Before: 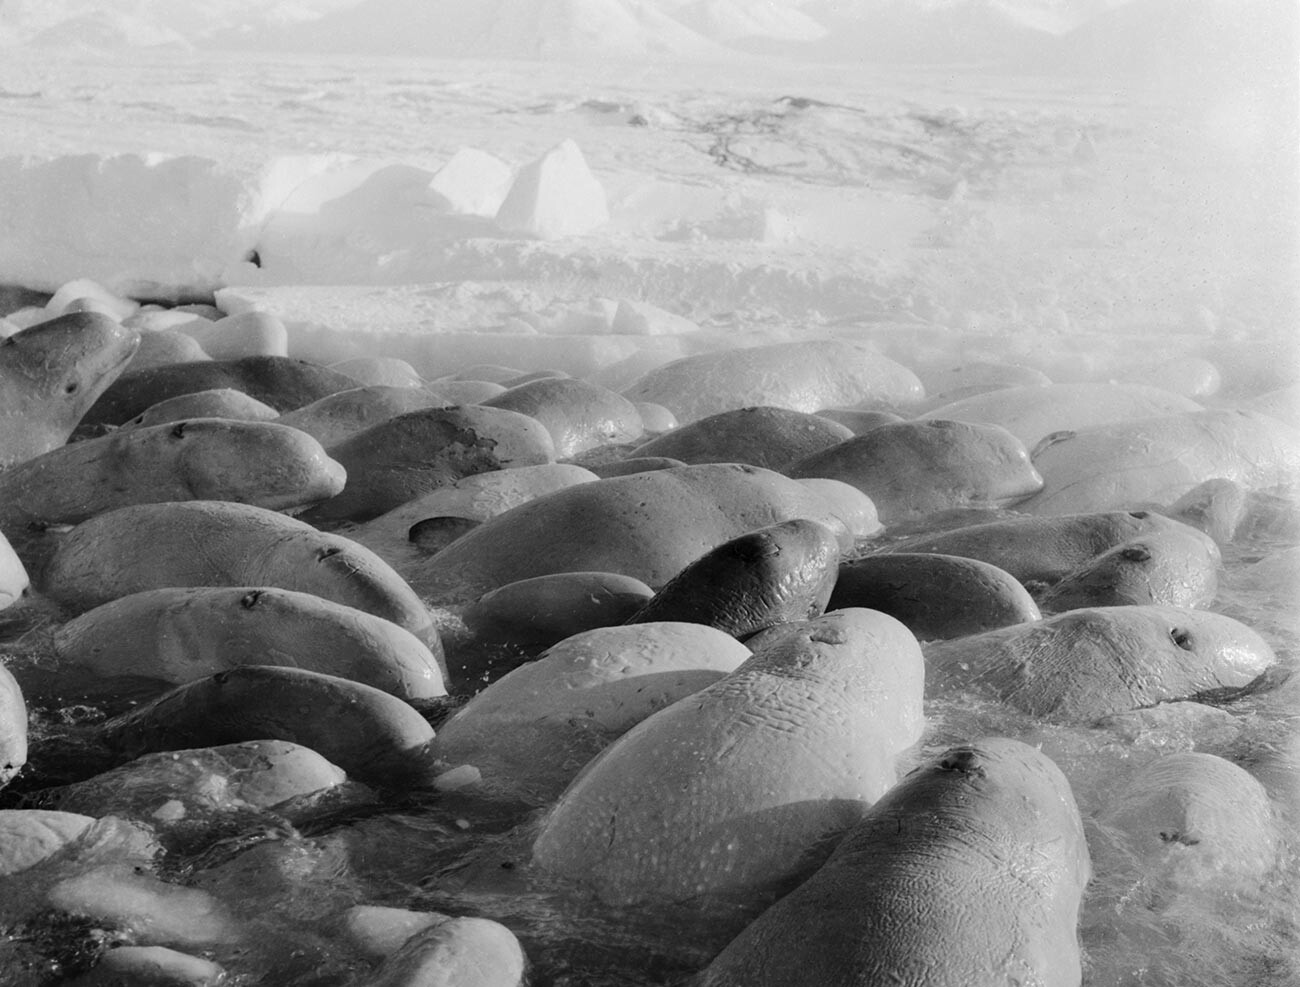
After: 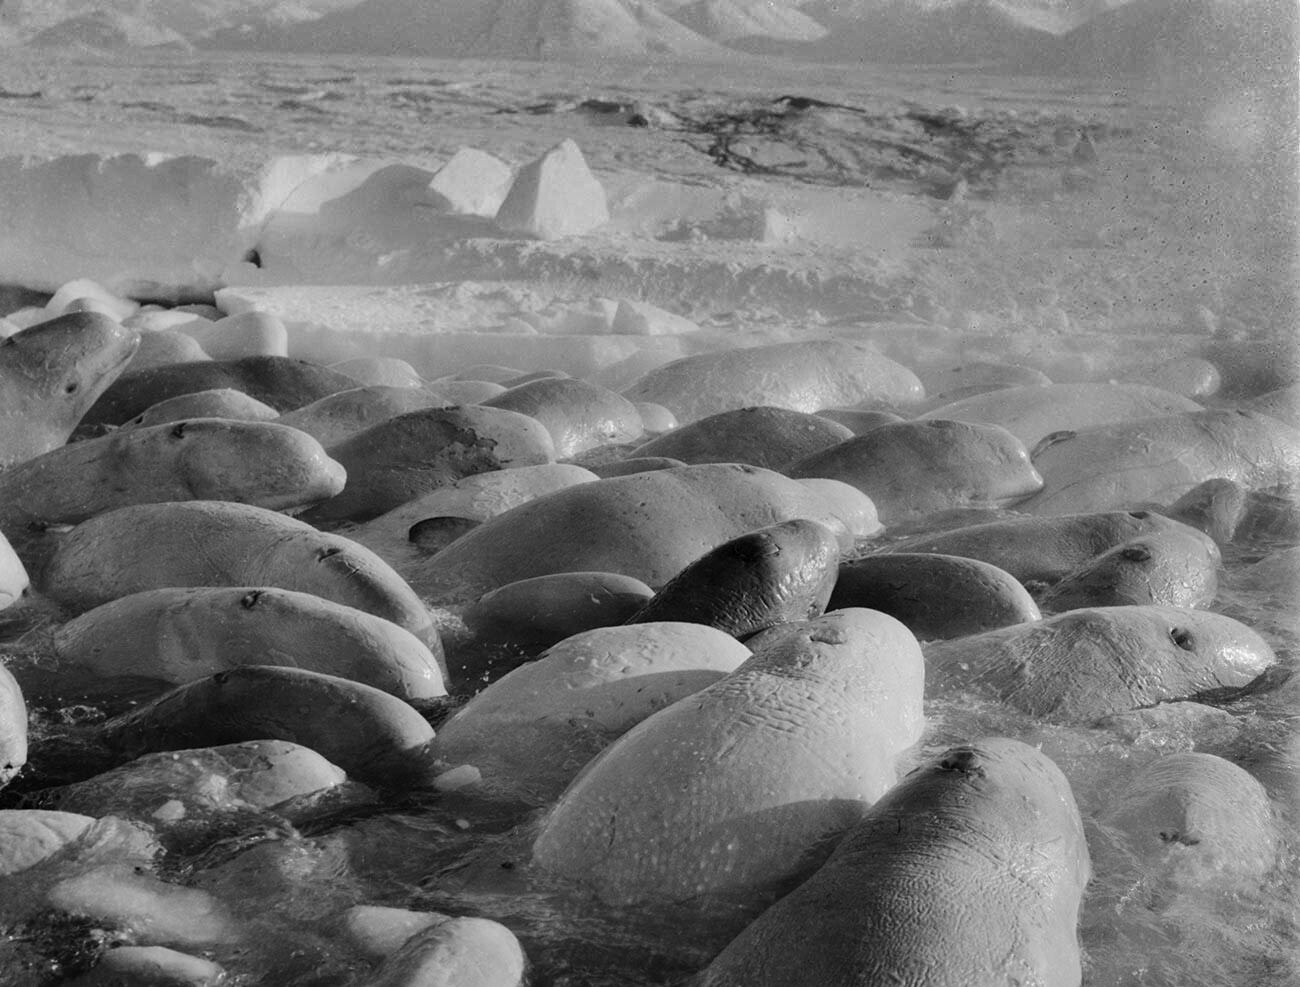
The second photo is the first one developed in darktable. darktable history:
shadows and highlights: shadows 21.04, highlights -81.12, shadows color adjustment 97.67%, soften with gaussian
